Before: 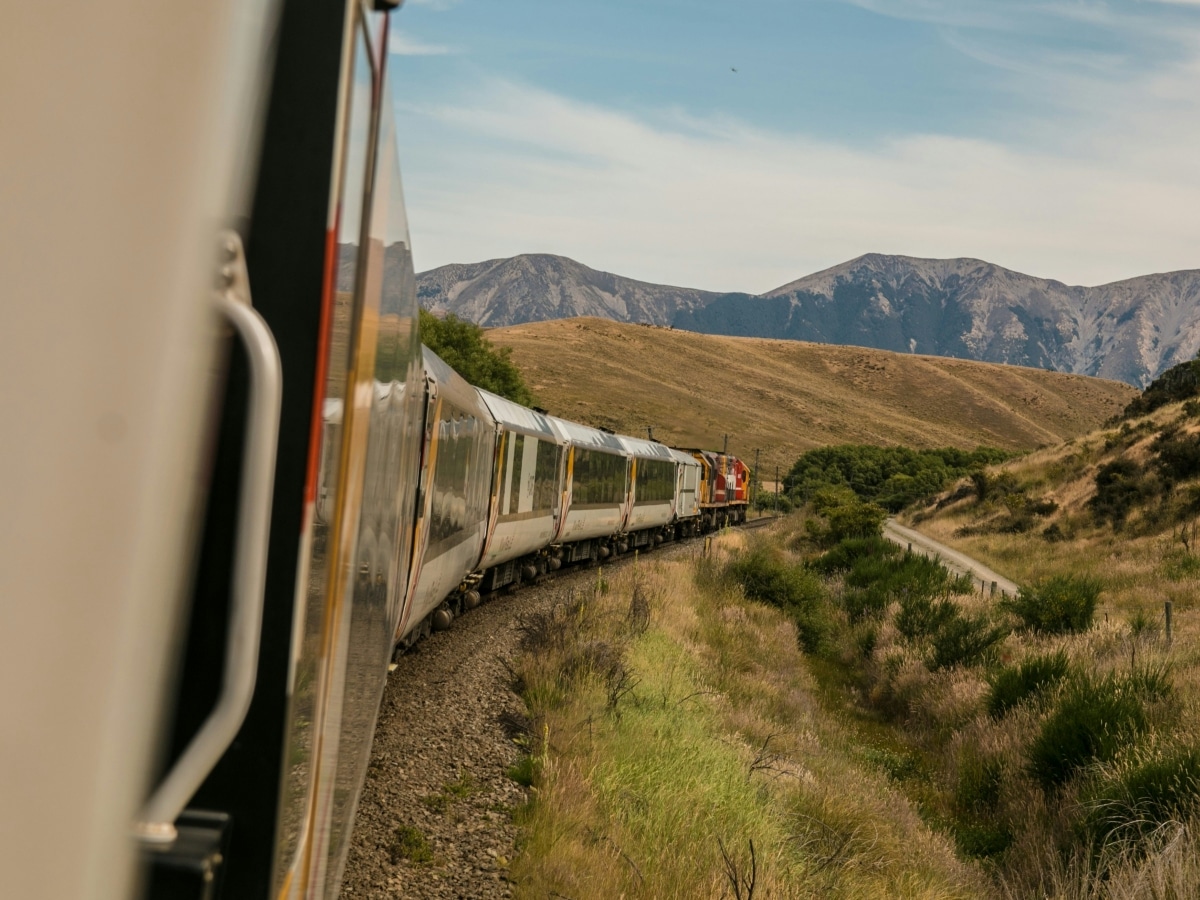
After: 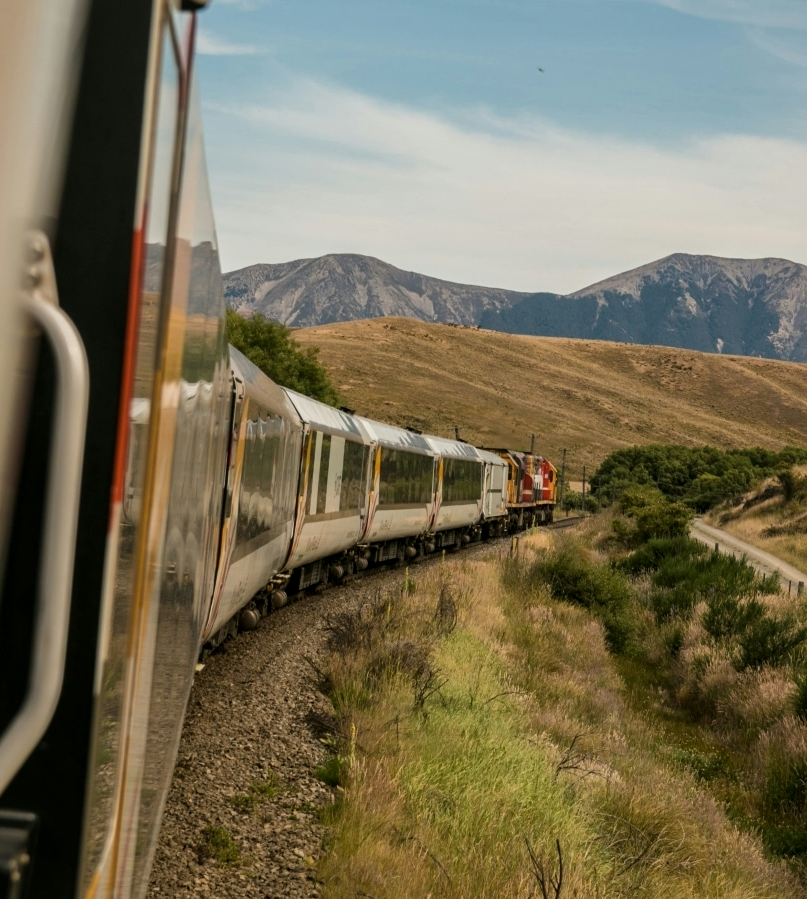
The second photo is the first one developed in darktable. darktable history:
local contrast: mode bilateral grid, contrast 20, coarseness 50, detail 120%, midtone range 0.2
crop and rotate: left 16.138%, right 16.594%
